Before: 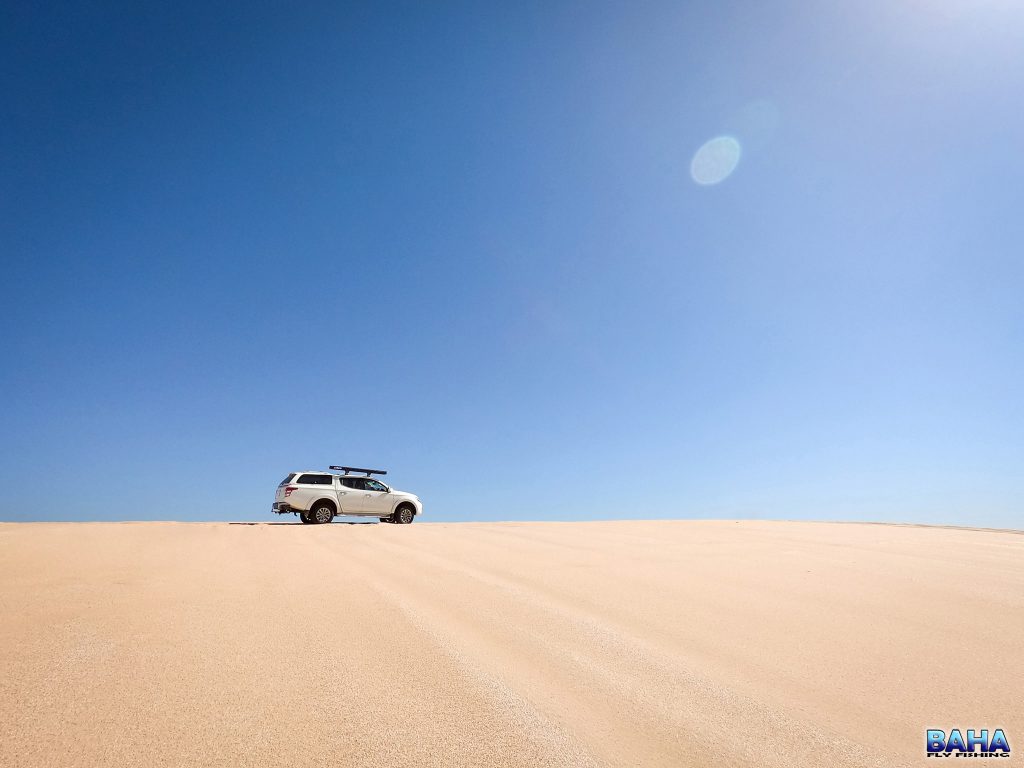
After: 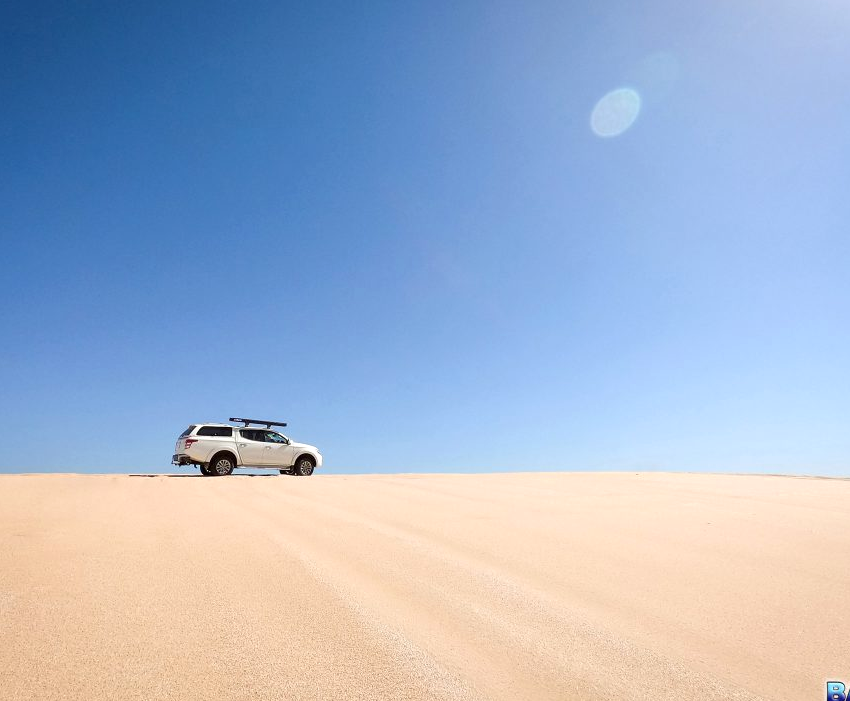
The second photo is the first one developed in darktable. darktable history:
crop: left 9.805%, top 6.265%, right 7.138%, bottom 2.348%
exposure: exposure 0.134 EV, compensate exposure bias true, compensate highlight preservation false
